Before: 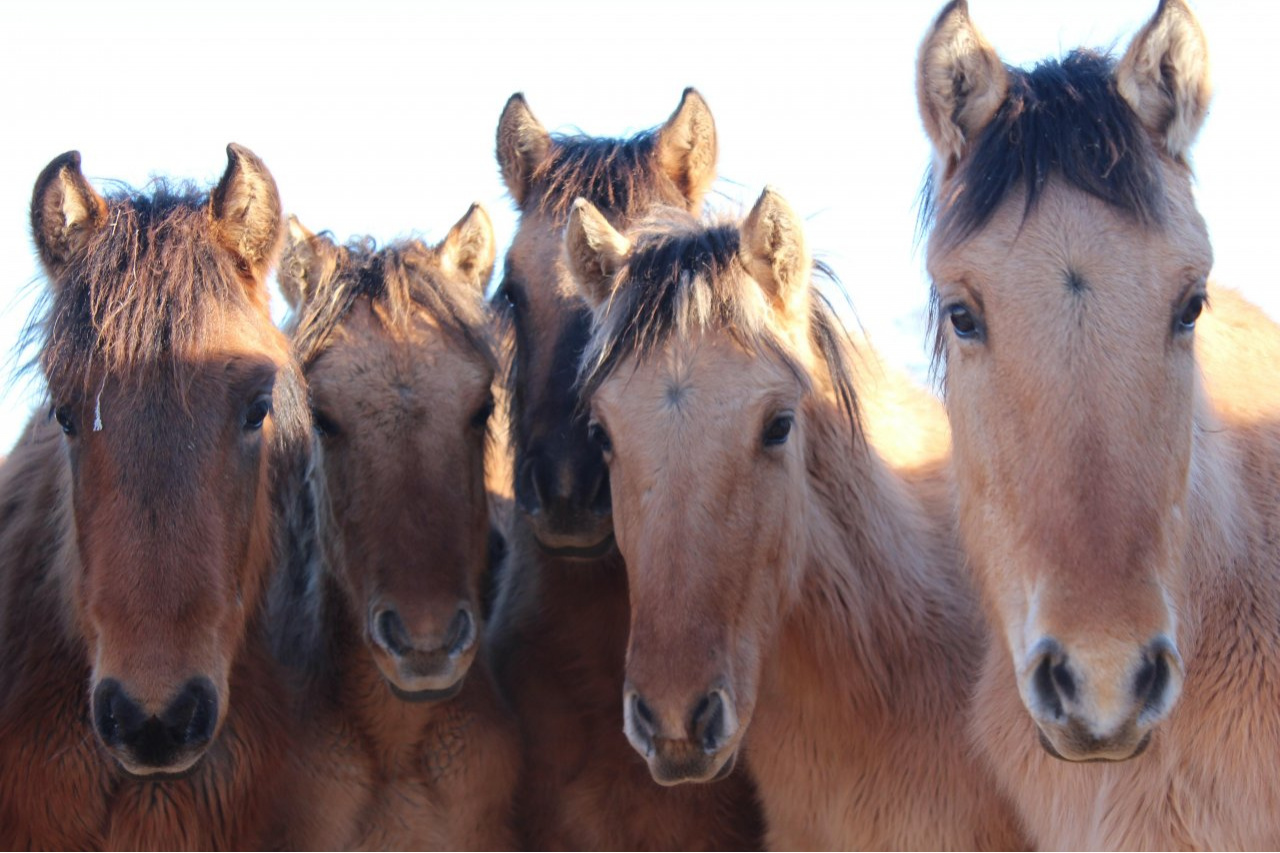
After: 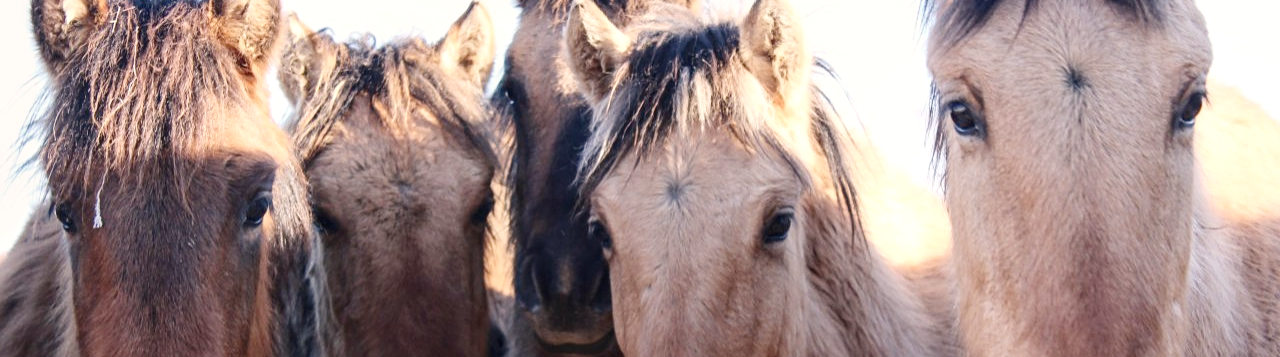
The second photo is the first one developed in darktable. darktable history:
tone curve: curves: ch0 [(0, 0) (0.003, 0.004) (0.011, 0.015) (0.025, 0.033) (0.044, 0.059) (0.069, 0.093) (0.1, 0.133) (0.136, 0.182) (0.177, 0.237) (0.224, 0.3) (0.277, 0.369) (0.335, 0.437) (0.399, 0.511) (0.468, 0.584) (0.543, 0.656) (0.623, 0.729) (0.709, 0.8) (0.801, 0.872) (0.898, 0.935) (1, 1)], preserve colors none
color correction: highlights a* 5.59, highlights b* 5.24, saturation 0.68
local contrast: on, module defaults
crop and rotate: top 23.84%, bottom 34.294%
contrast brightness saturation: contrast 0.18, saturation 0.3
sharpen: amount 0.2
